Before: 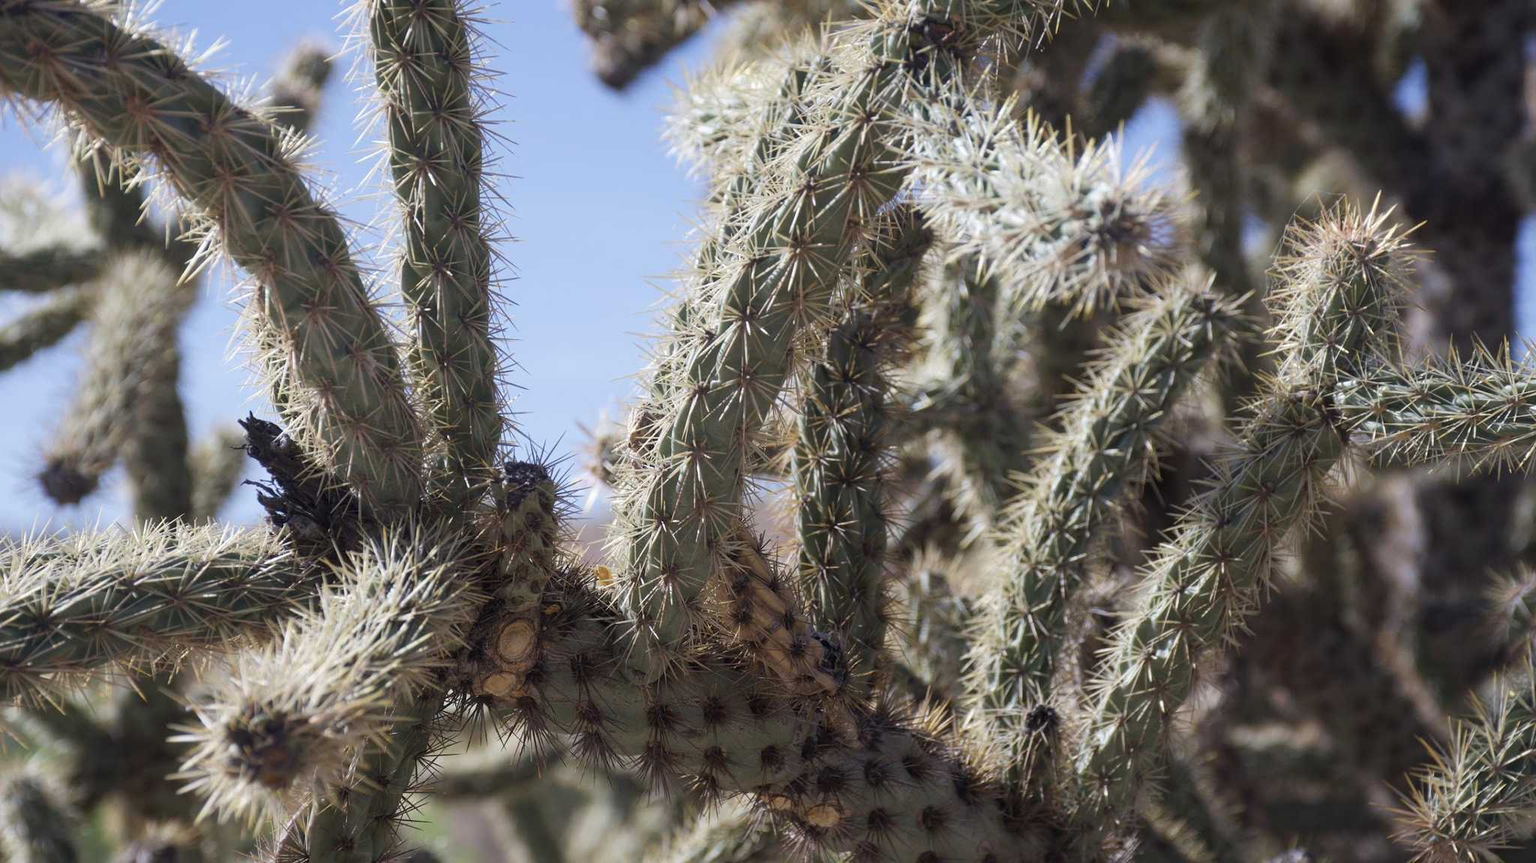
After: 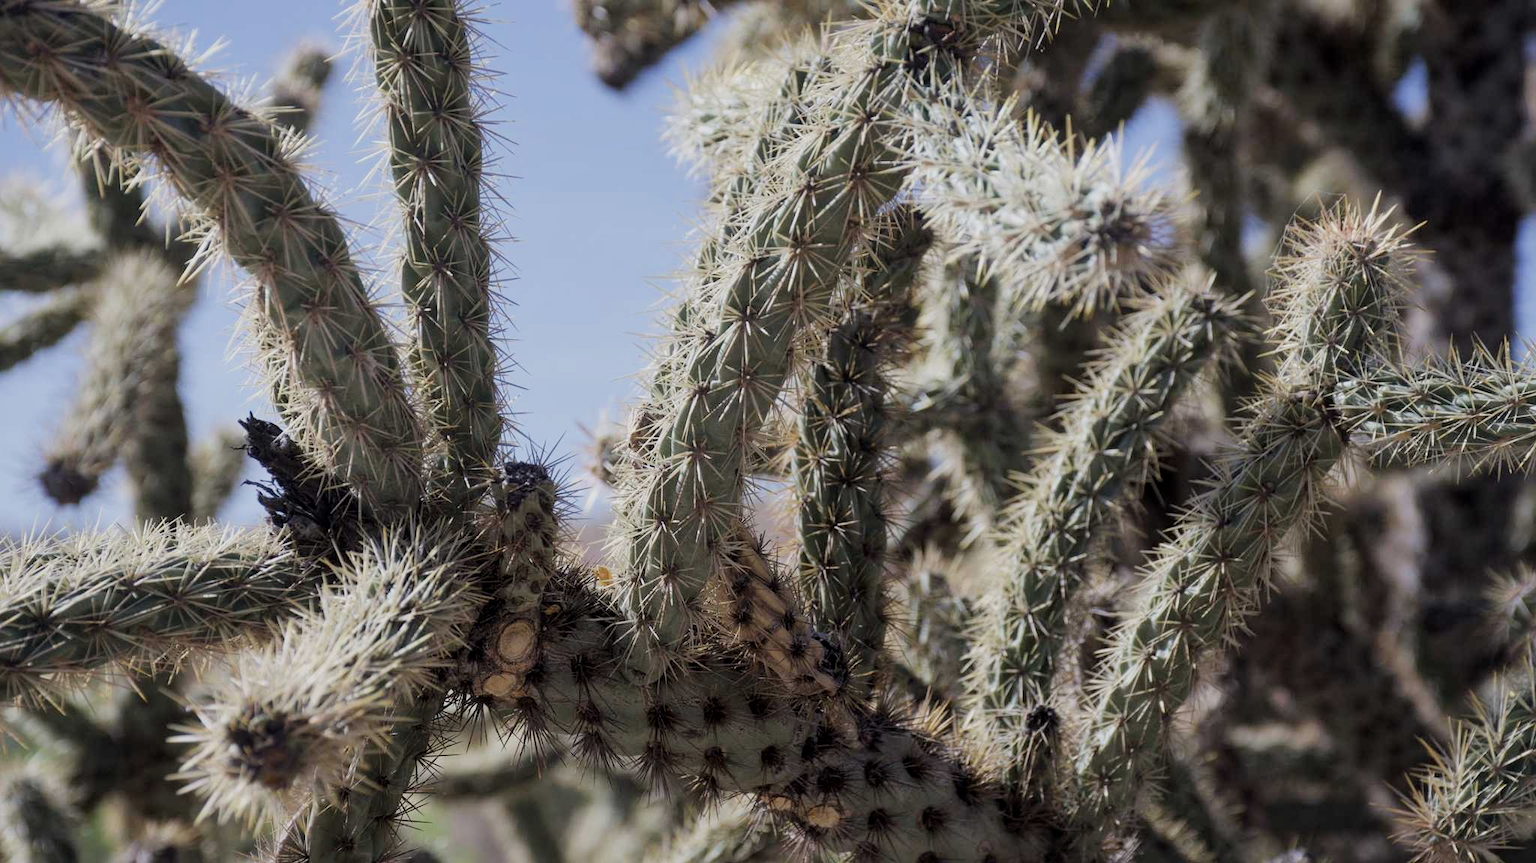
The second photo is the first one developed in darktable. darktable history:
filmic rgb: white relative exposure 3.85 EV, hardness 4.3
local contrast: mode bilateral grid, contrast 20, coarseness 50, detail 120%, midtone range 0.2
